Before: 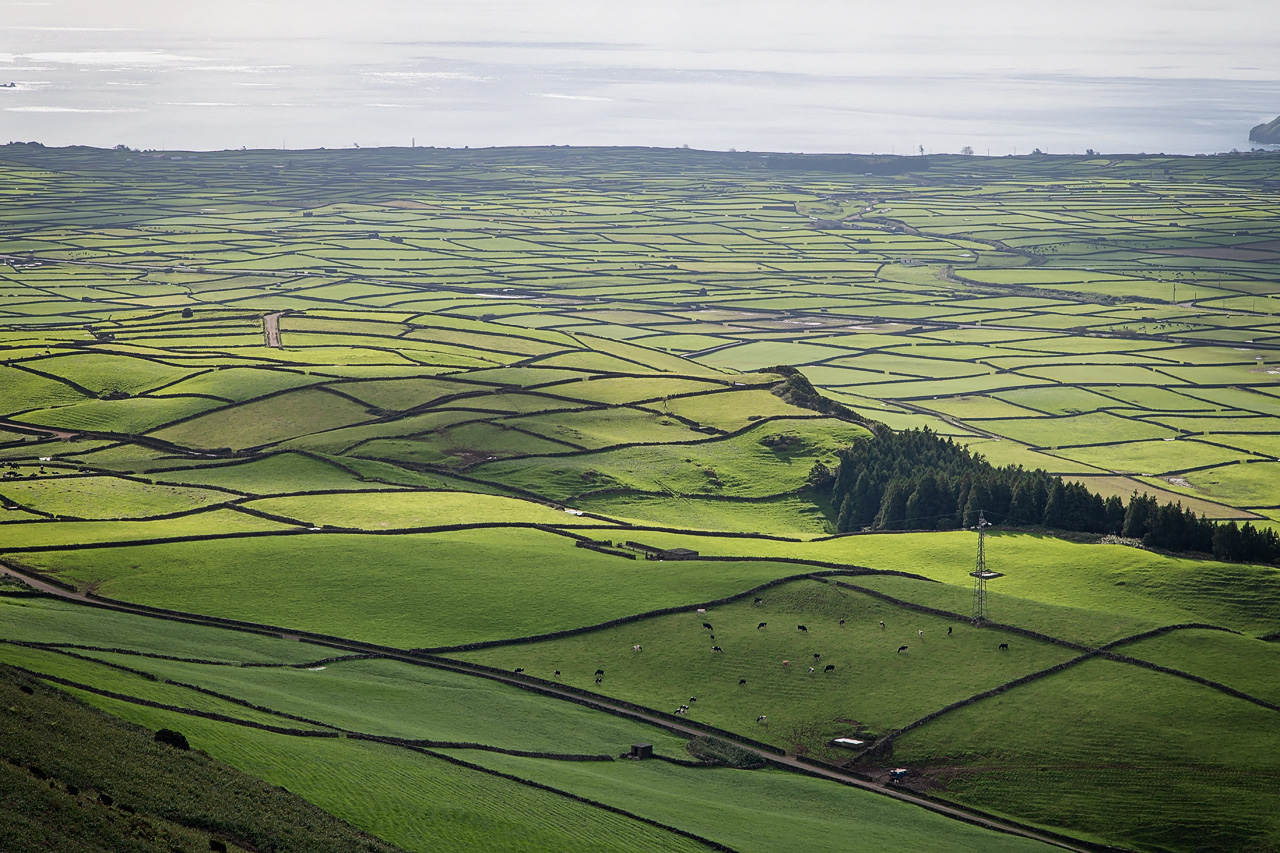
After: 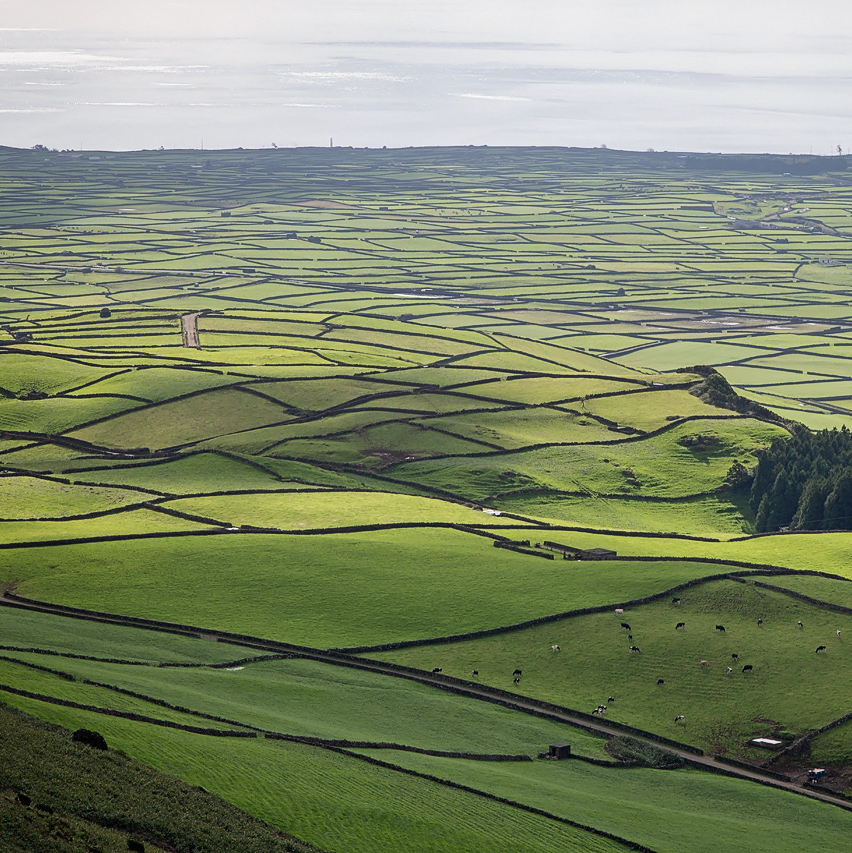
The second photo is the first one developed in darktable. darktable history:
crop and rotate: left 6.438%, right 26.999%
